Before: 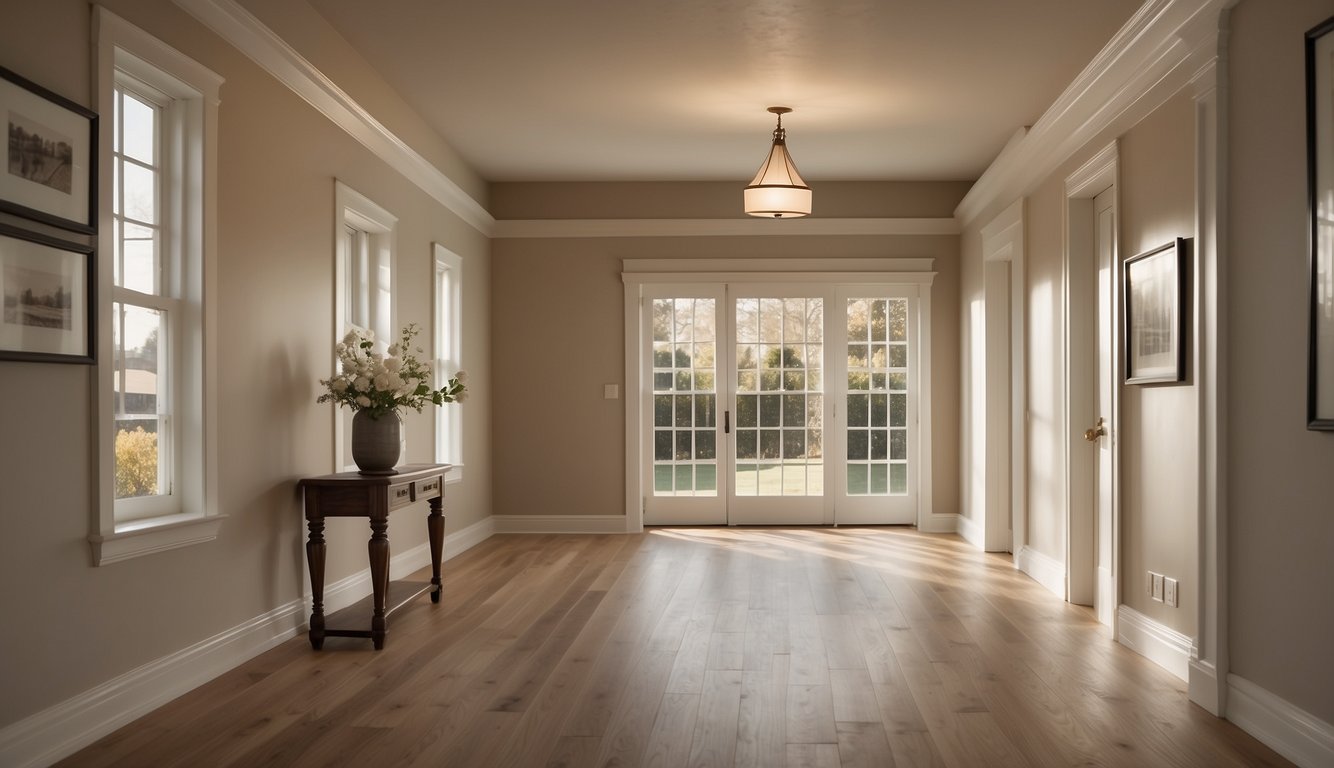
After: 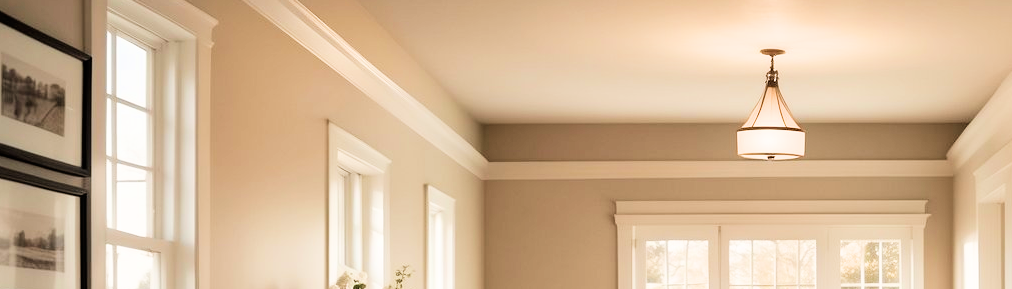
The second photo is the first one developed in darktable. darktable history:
exposure: black level correction 0, exposure 1.408 EV, compensate highlight preservation false
velvia: on, module defaults
crop: left 0.549%, top 7.642%, right 23.547%, bottom 54.714%
contrast brightness saturation: saturation -0.042
filmic rgb: black relative exposure -5.04 EV, white relative exposure 3.96 EV, threshold 2.96 EV, hardness 2.9, contrast 1.301, enable highlight reconstruction true
